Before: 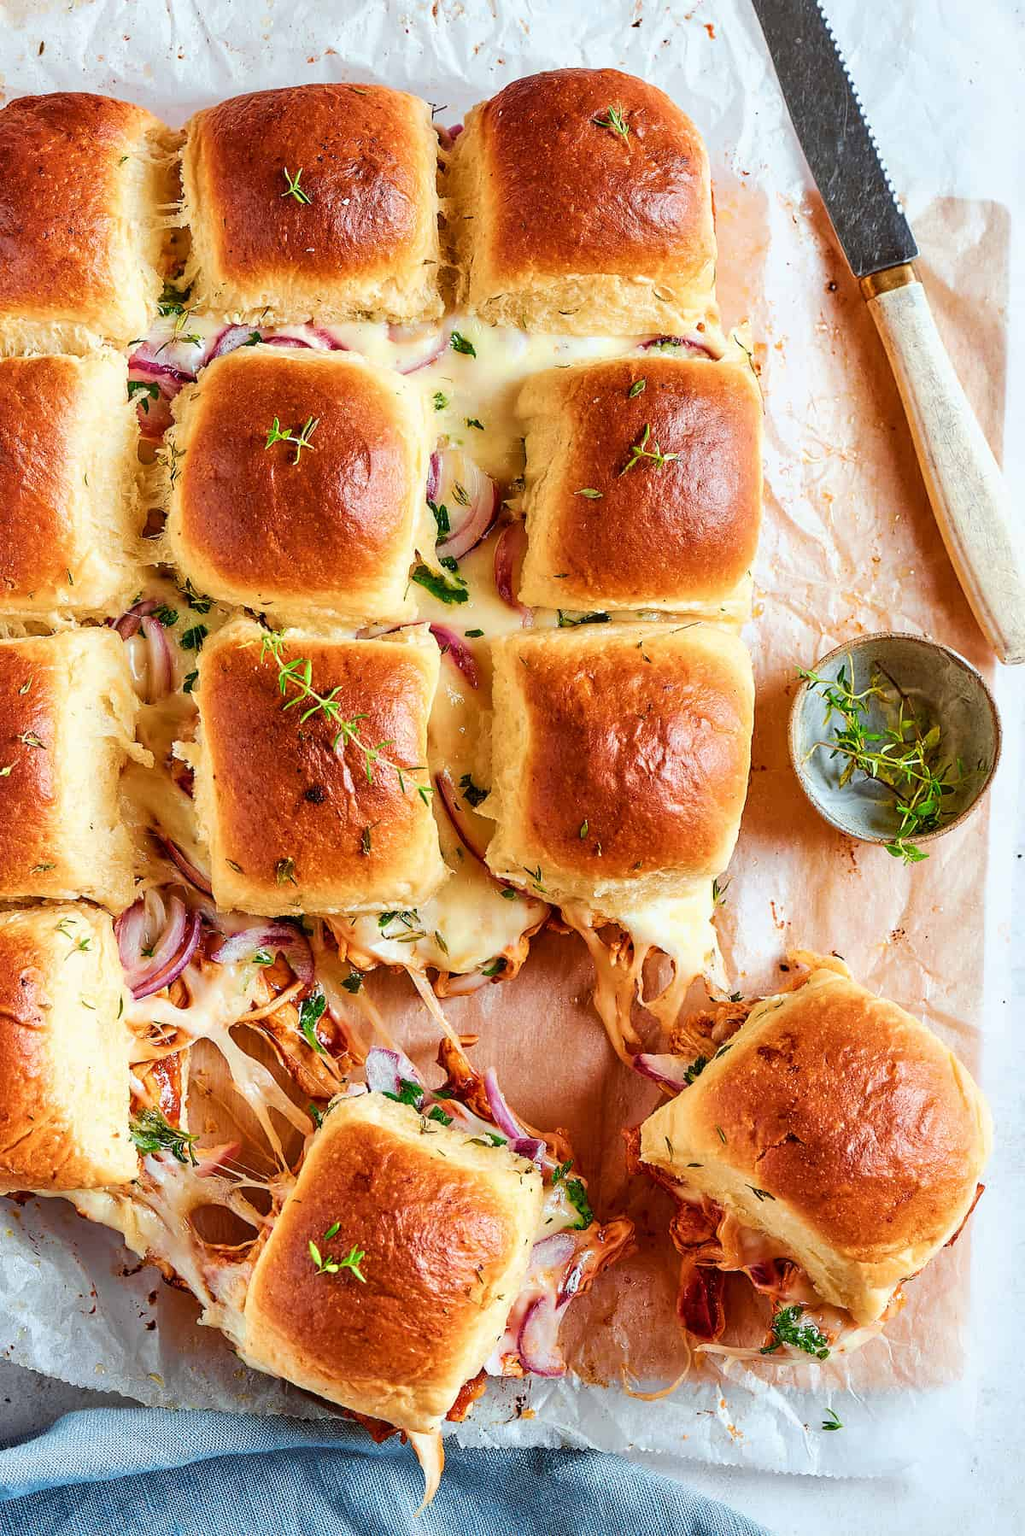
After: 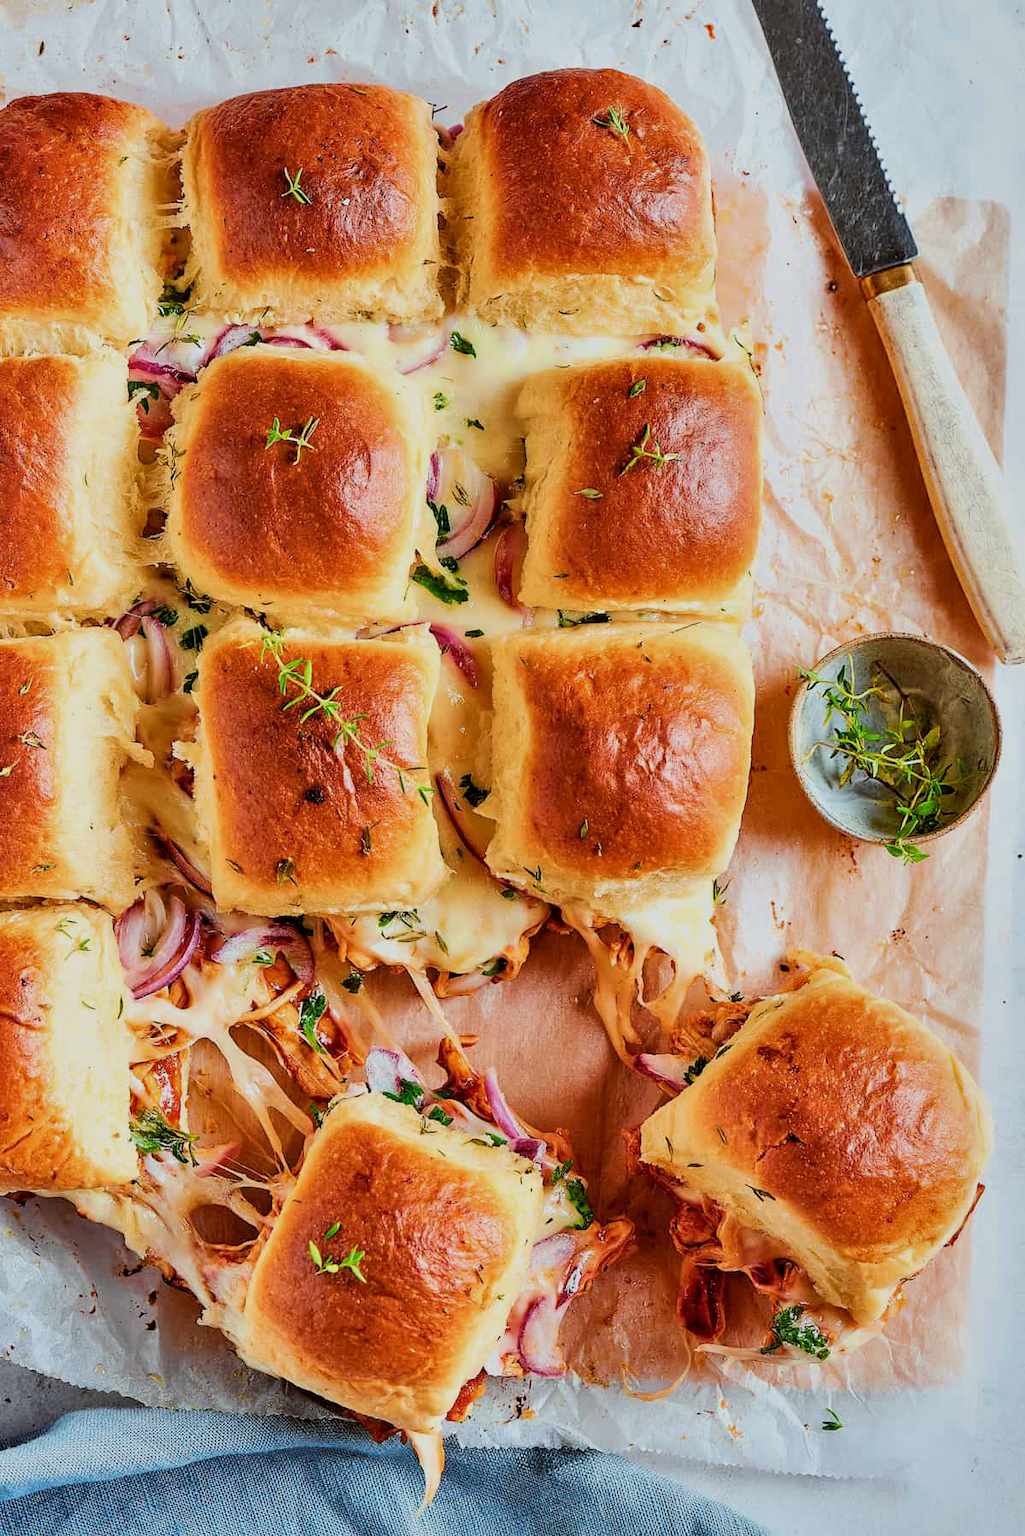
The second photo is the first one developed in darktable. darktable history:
filmic rgb: middle gray luminance 9.46%, black relative exposure -10.67 EV, white relative exposure 3.44 EV, target black luminance 0%, hardness 5.96, latitude 59.59%, contrast 1.087, highlights saturation mix 6.22%, shadows ↔ highlights balance 29.29%, preserve chrominance max RGB, color science v6 (2022), contrast in shadows safe, contrast in highlights safe
shadows and highlights: soften with gaussian
